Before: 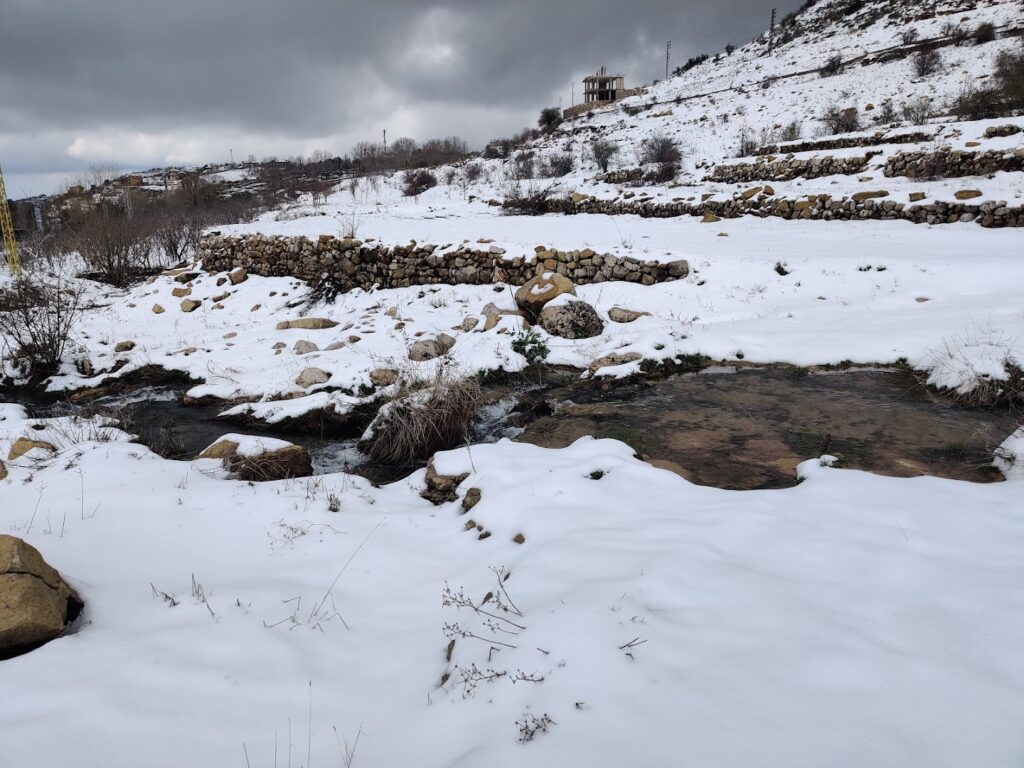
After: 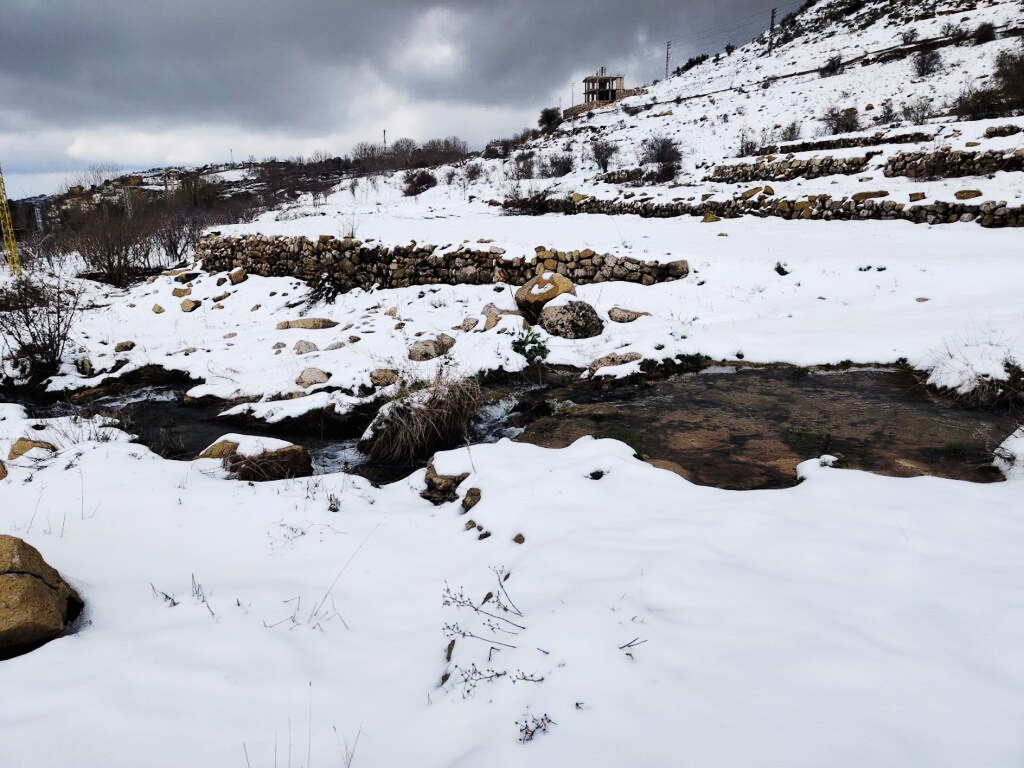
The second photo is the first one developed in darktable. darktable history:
tone curve: curves: ch0 [(0, 0) (0.003, 0.008) (0.011, 0.008) (0.025, 0.011) (0.044, 0.017) (0.069, 0.029) (0.1, 0.045) (0.136, 0.067) (0.177, 0.103) (0.224, 0.151) (0.277, 0.21) (0.335, 0.285) (0.399, 0.37) (0.468, 0.462) (0.543, 0.568) (0.623, 0.679) (0.709, 0.79) (0.801, 0.876) (0.898, 0.936) (1, 1)], preserve colors none
